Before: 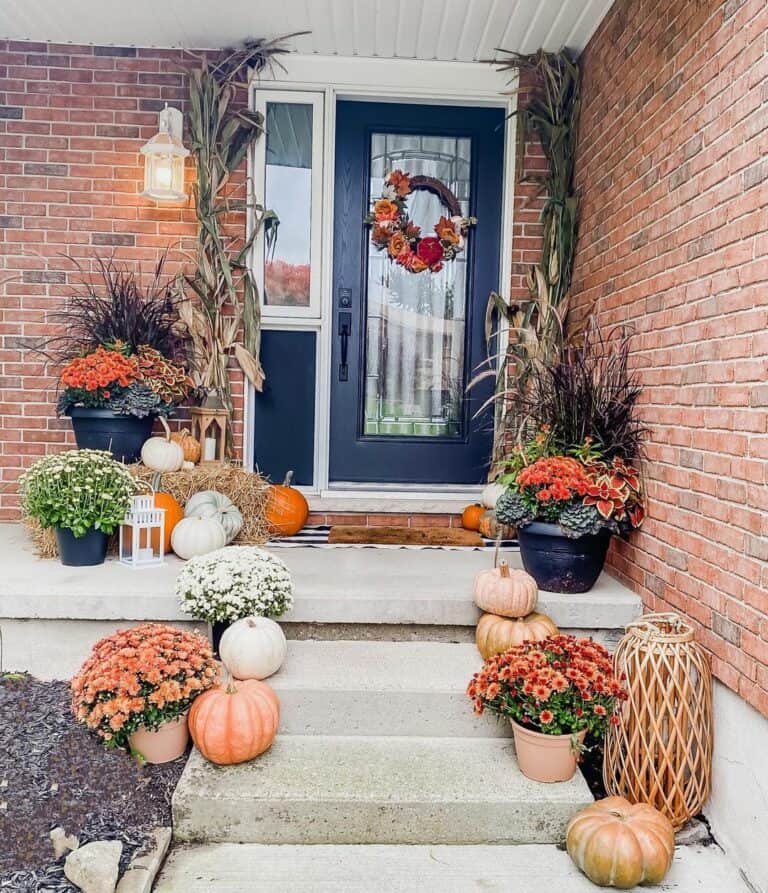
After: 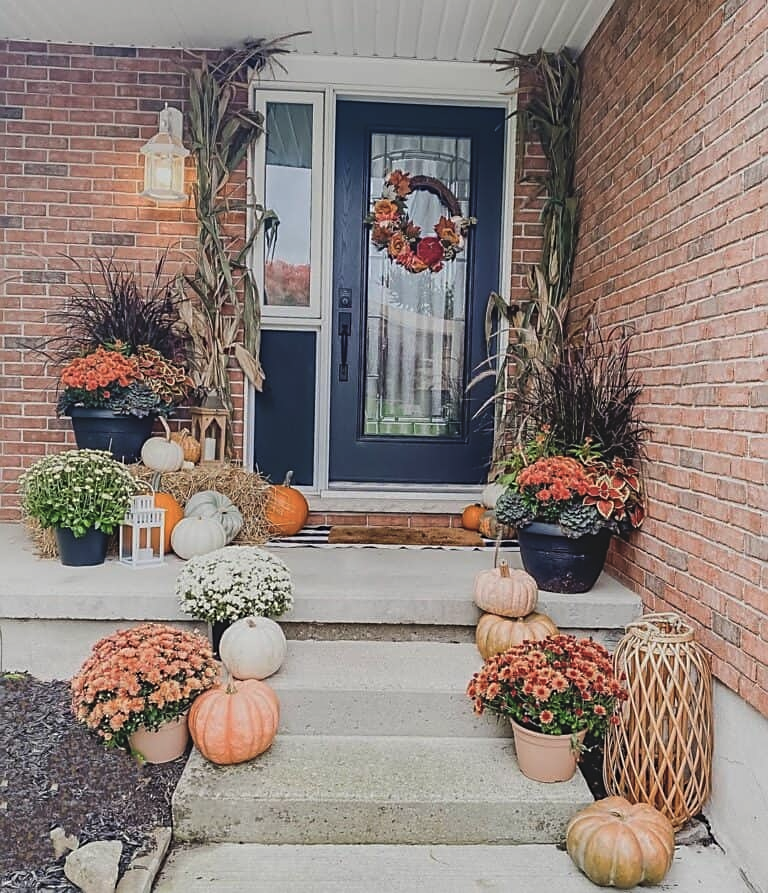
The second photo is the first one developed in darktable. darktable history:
exposure: black level correction -0.015, exposure -0.516 EV, compensate highlight preservation false
tone equalizer: on, module defaults
color zones: curves: ch0 [(0, 0.558) (0.143, 0.559) (0.286, 0.529) (0.429, 0.505) (0.571, 0.5) (0.714, 0.5) (0.857, 0.5) (1, 0.558)]; ch1 [(0, 0.469) (0.01, 0.469) (0.12, 0.446) (0.248, 0.469) (0.5, 0.5) (0.748, 0.5) (0.99, 0.469) (1, 0.469)]
sharpen: on, module defaults
